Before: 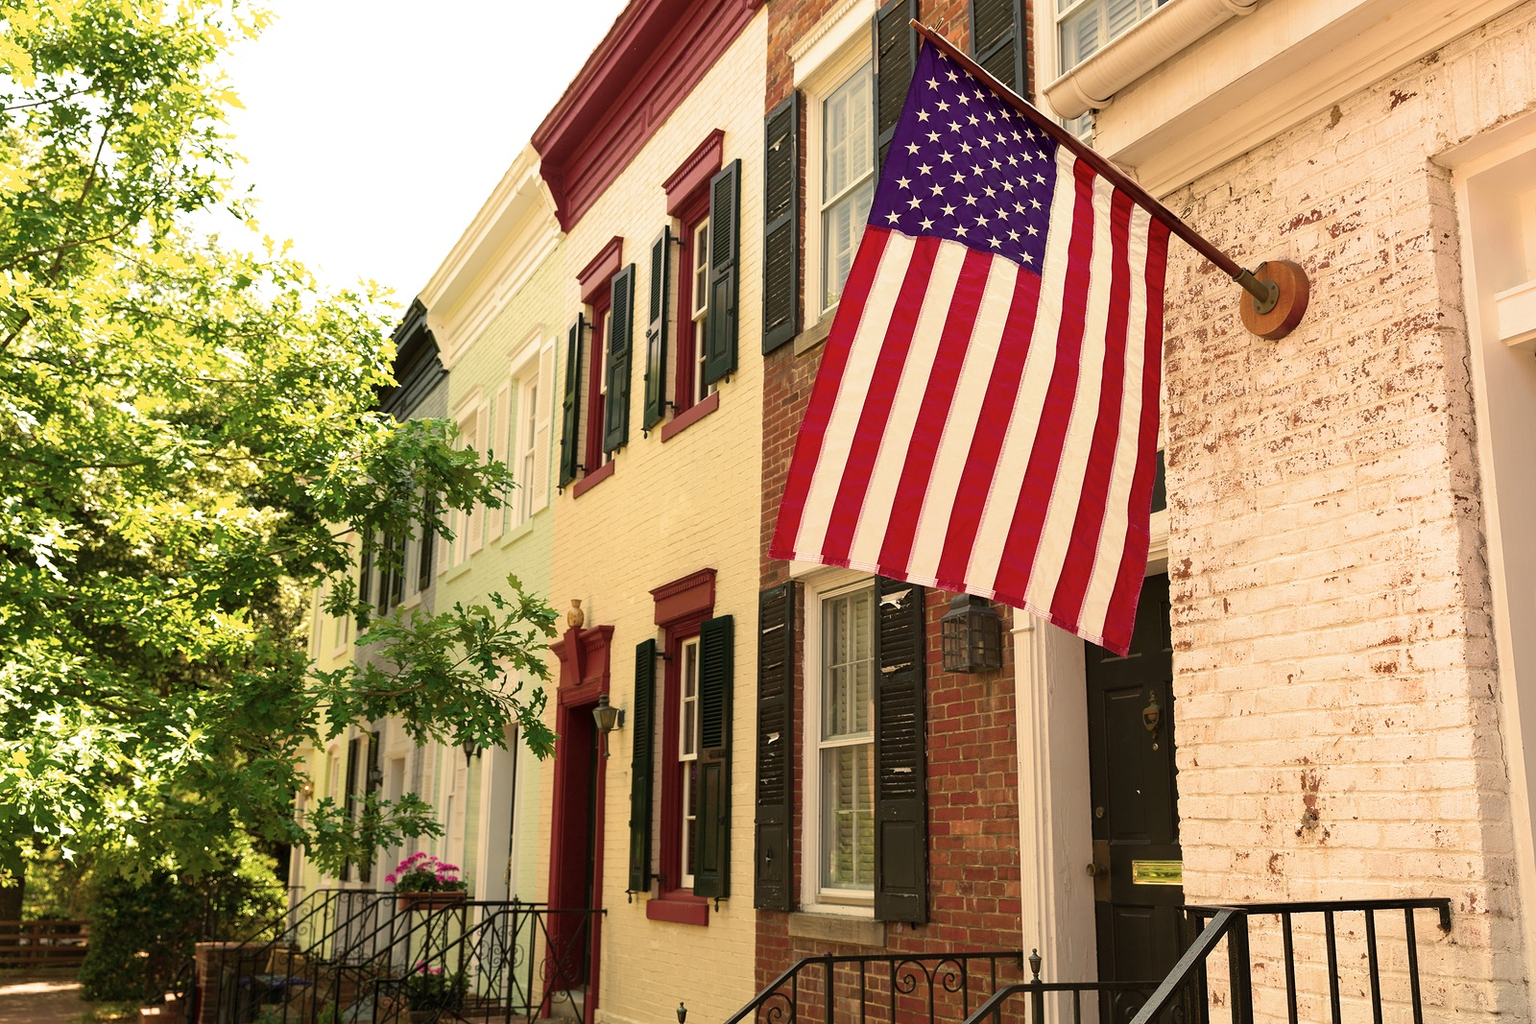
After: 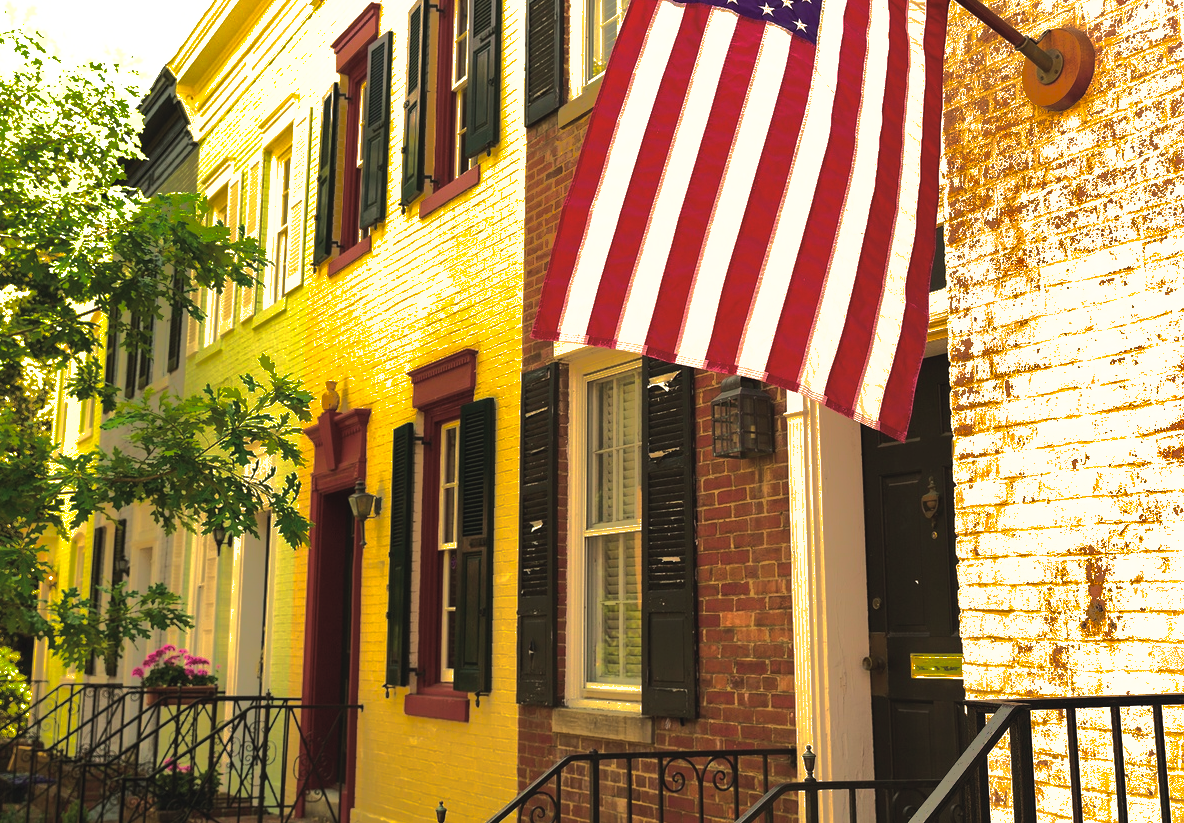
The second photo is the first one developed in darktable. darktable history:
color balance rgb: global offset › luminance 0.71%, perceptual saturation grading › global saturation -11.5%, perceptual brilliance grading › highlights 17.77%, perceptual brilliance grading › mid-tones 31.71%, perceptual brilliance grading › shadows -31.01%, global vibrance 50%
shadows and highlights: shadows 38.43, highlights -74.54
crop: left 16.871%, top 22.857%, right 9.116%
